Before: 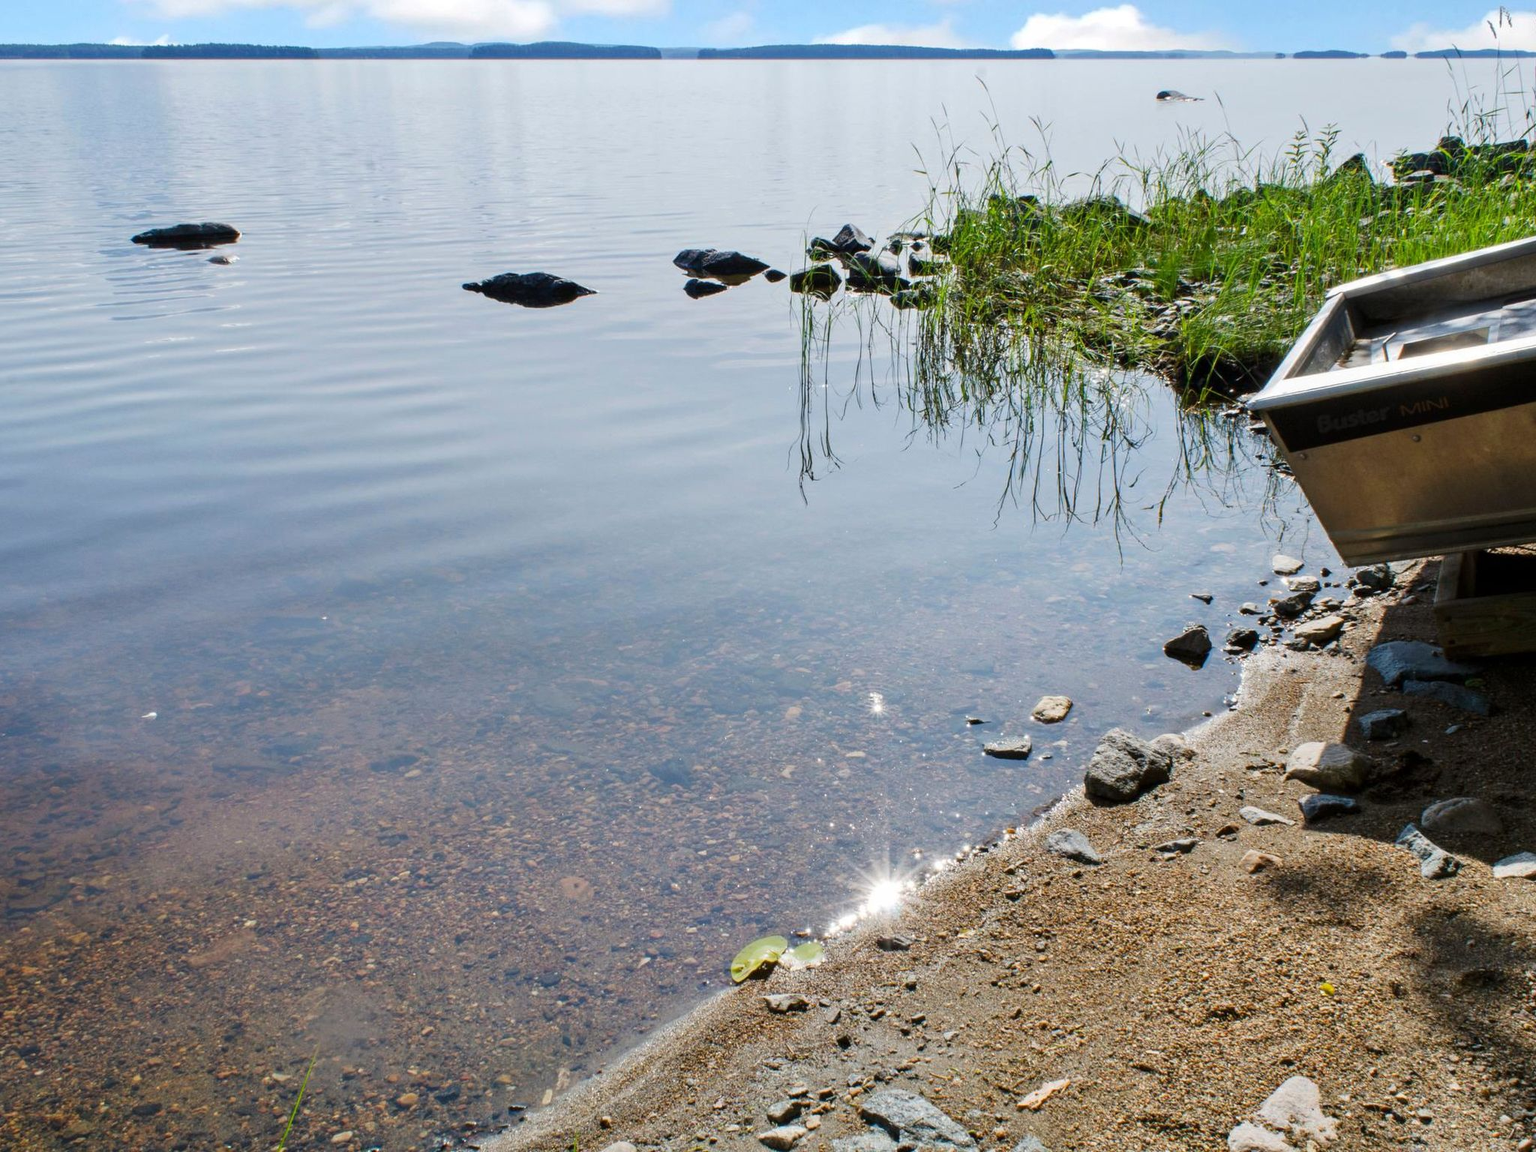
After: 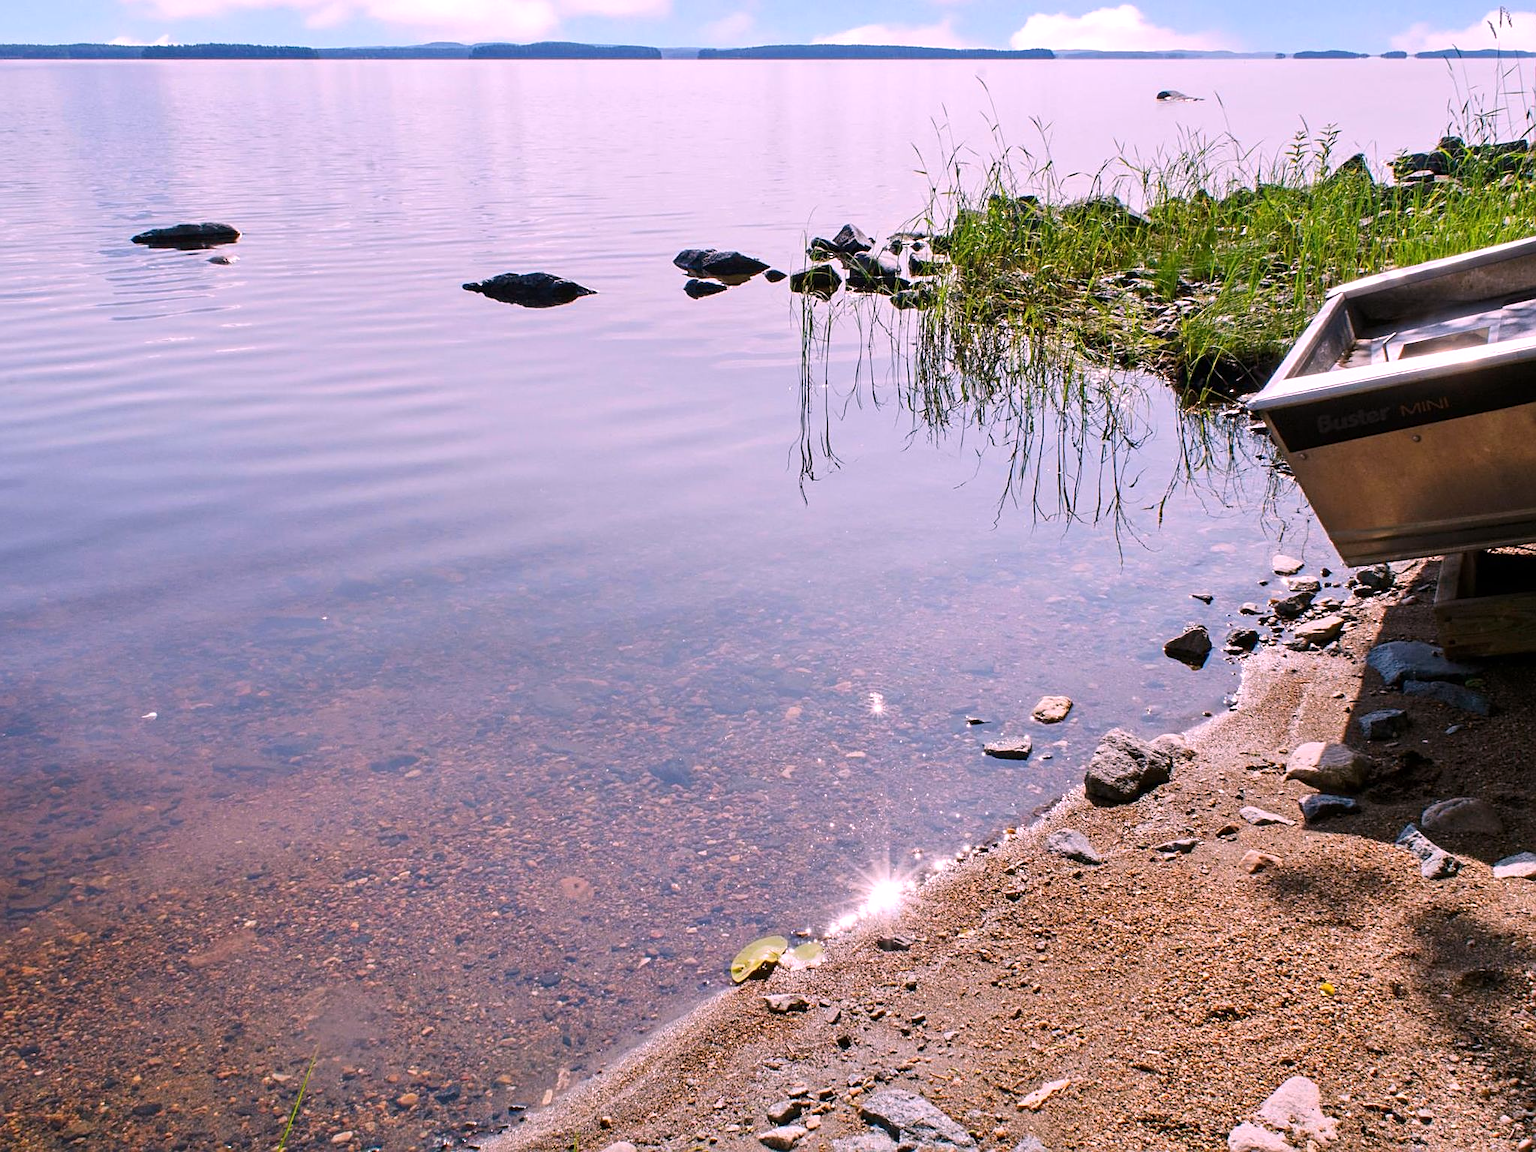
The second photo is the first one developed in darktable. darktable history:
sharpen: on, module defaults
white balance: red 1.188, blue 1.11
